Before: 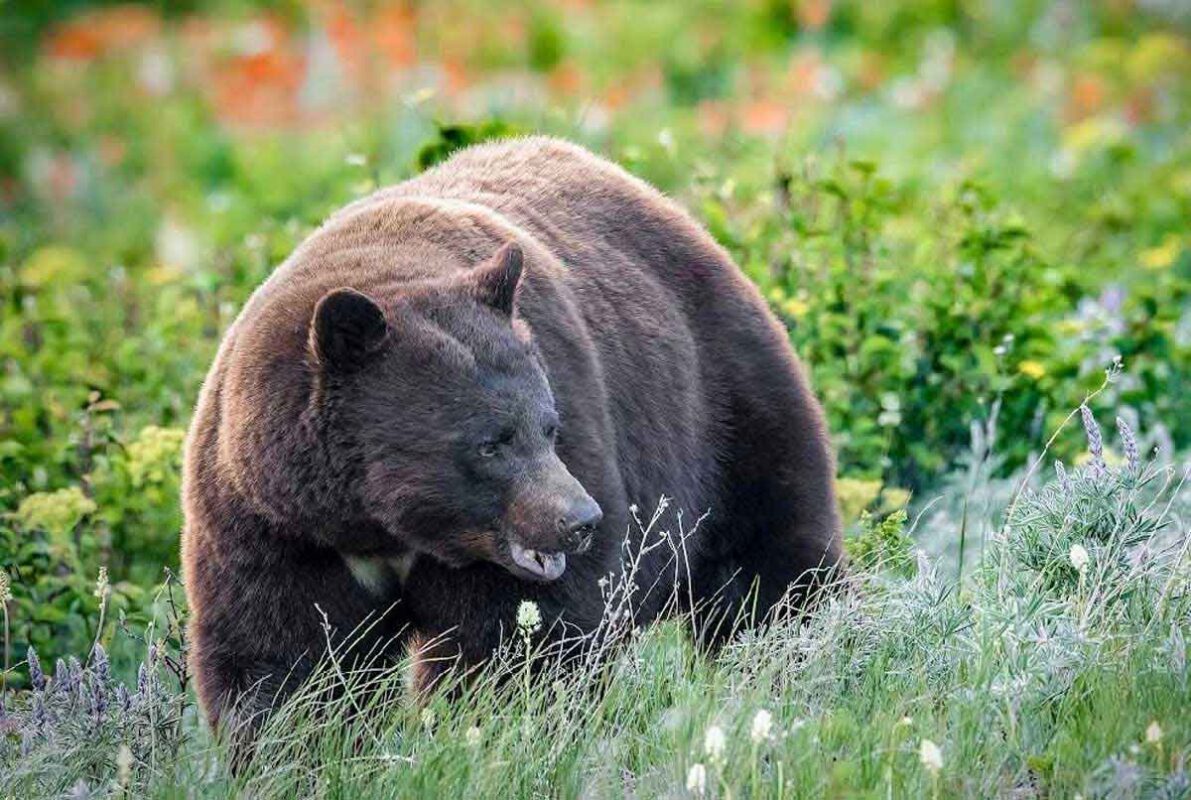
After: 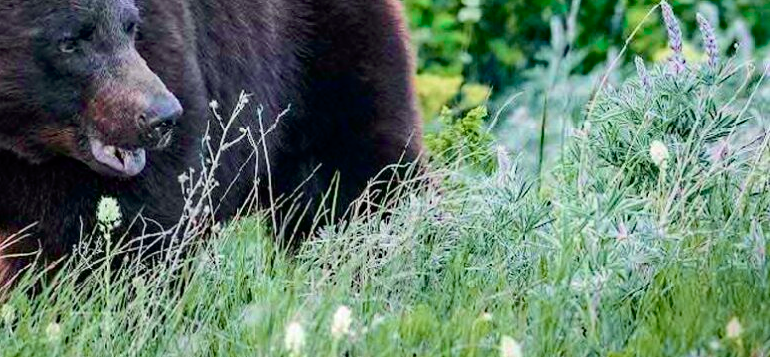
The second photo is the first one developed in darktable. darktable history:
haze removal: strength 0.293, distance 0.249, compatibility mode true, adaptive false
crop and rotate: left 35.341%, top 50.518%, bottom 4.834%
tone curve: curves: ch0 [(0, 0) (0.068, 0.031) (0.175, 0.132) (0.337, 0.304) (0.498, 0.511) (0.748, 0.762) (0.993, 0.954)]; ch1 [(0, 0) (0.294, 0.184) (0.359, 0.34) (0.362, 0.35) (0.43, 0.41) (0.469, 0.453) (0.495, 0.489) (0.54, 0.563) (0.612, 0.641) (1, 1)]; ch2 [(0, 0) (0.431, 0.419) (0.495, 0.502) (0.524, 0.534) (0.557, 0.56) (0.634, 0.654) (0.728, 0.722) (1, 1)], color space Lab, independent channels, preserve colors none
